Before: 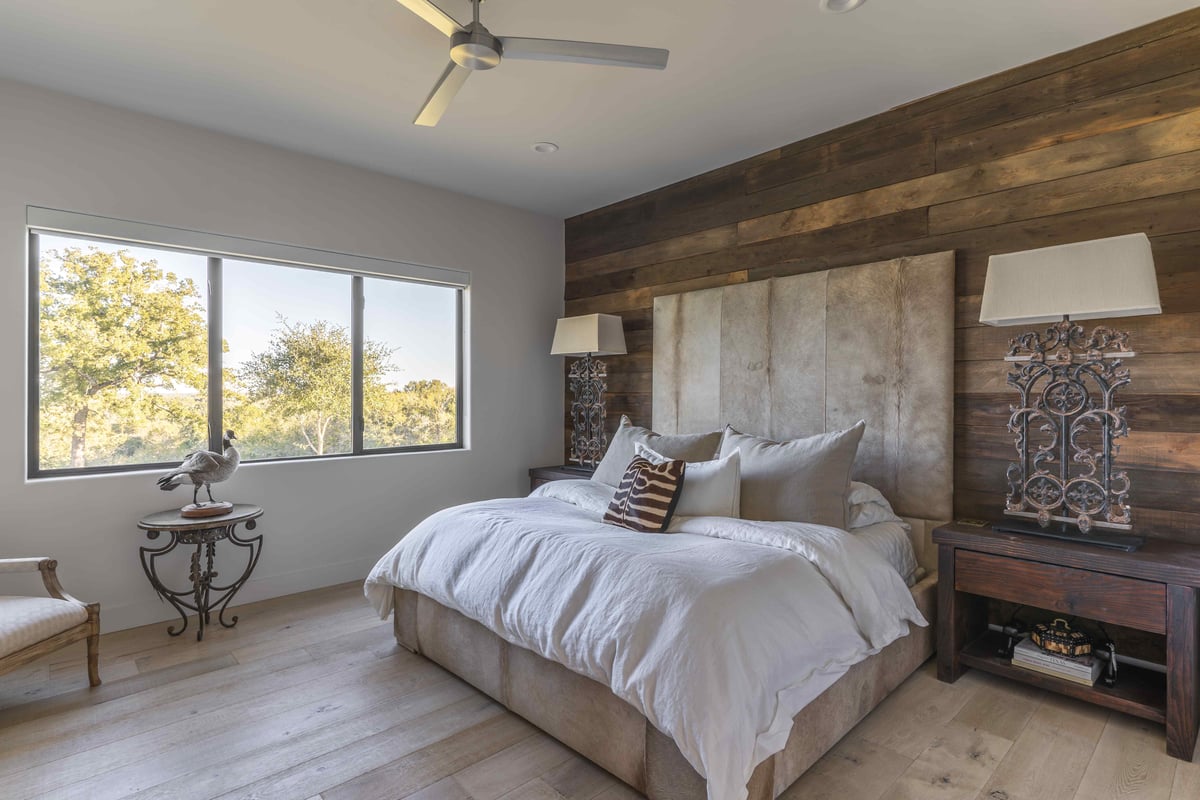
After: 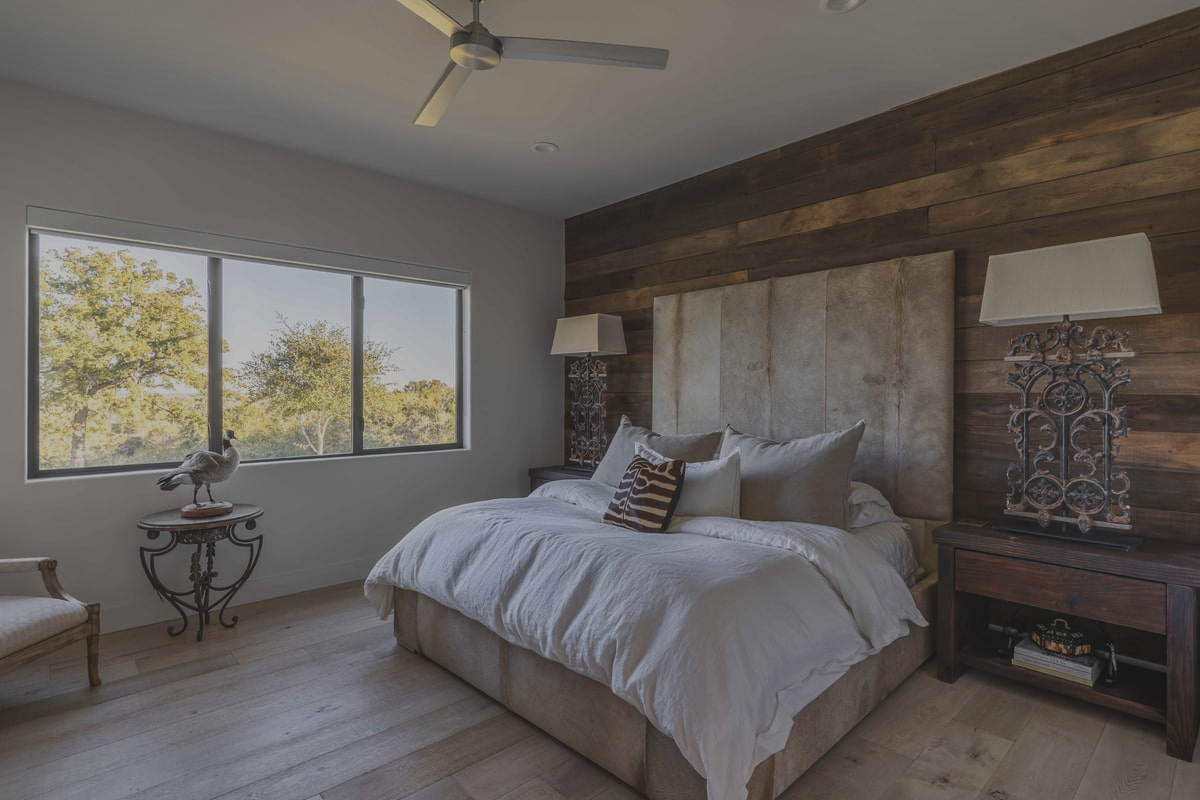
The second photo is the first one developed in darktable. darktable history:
vignetting: fall-off start 100%, fall-off radius 64.94%, automatic ratio true, unbound false
exposure: black level correction -0.016, exposure -1.018 EV, compensate highlight preservation false
